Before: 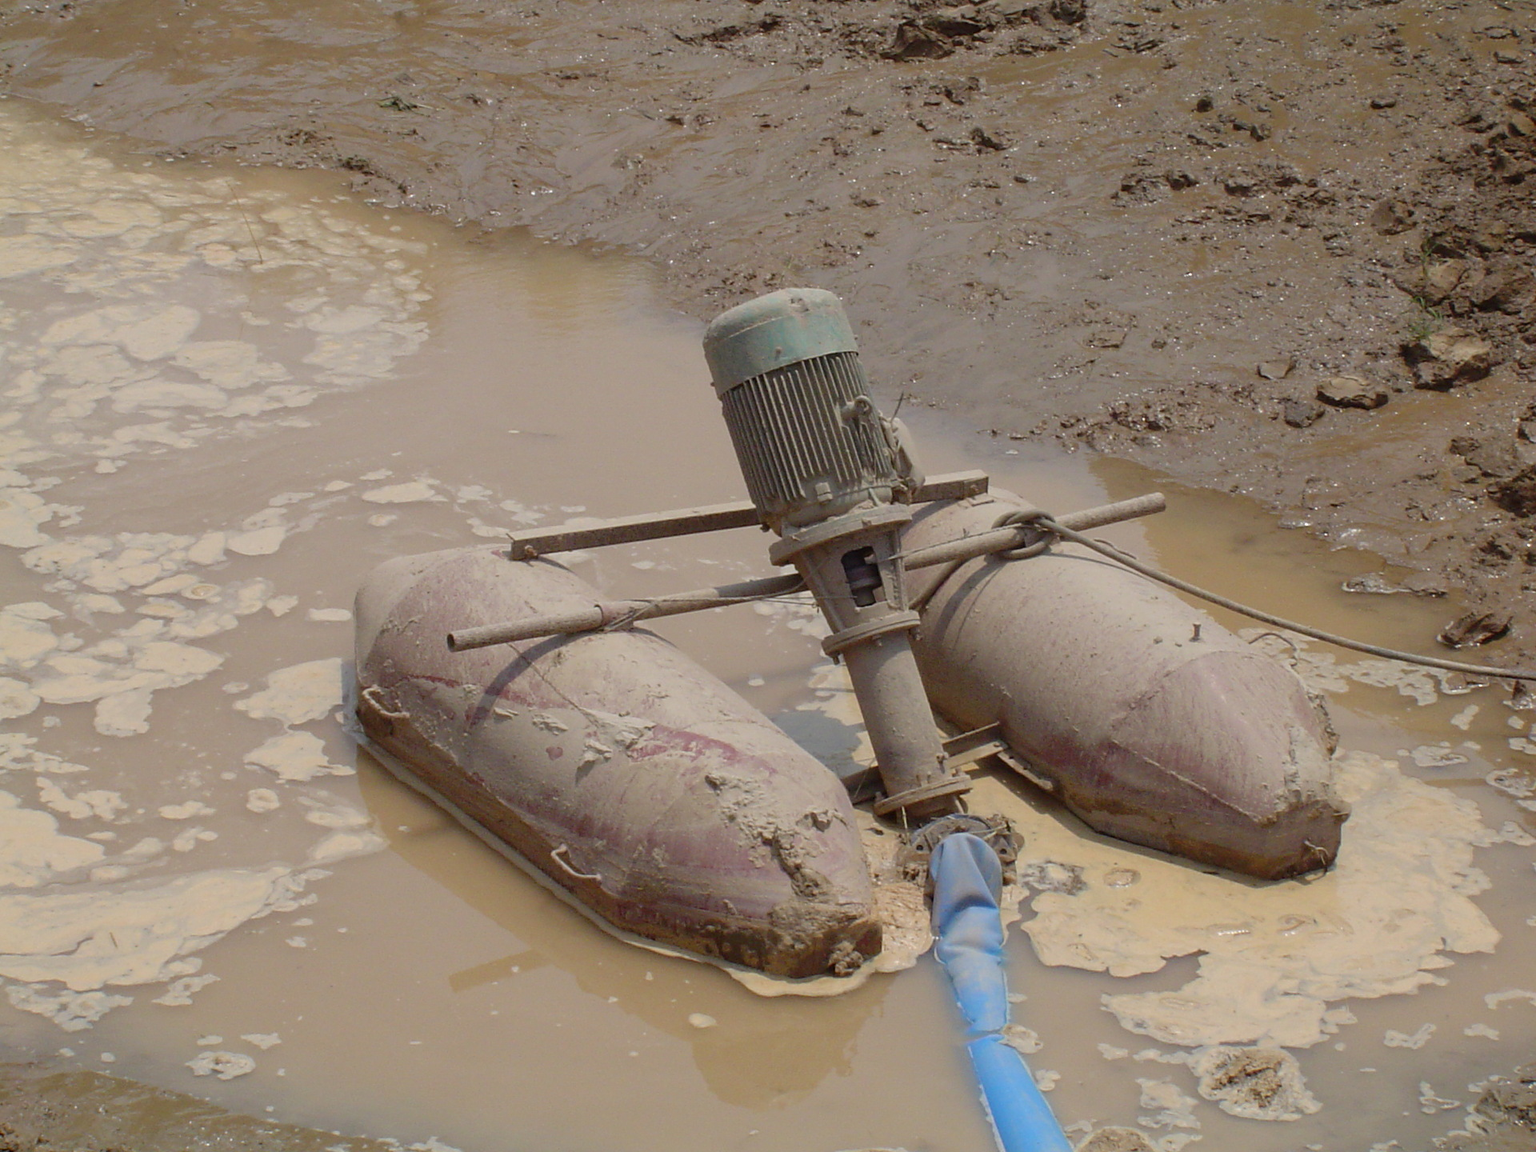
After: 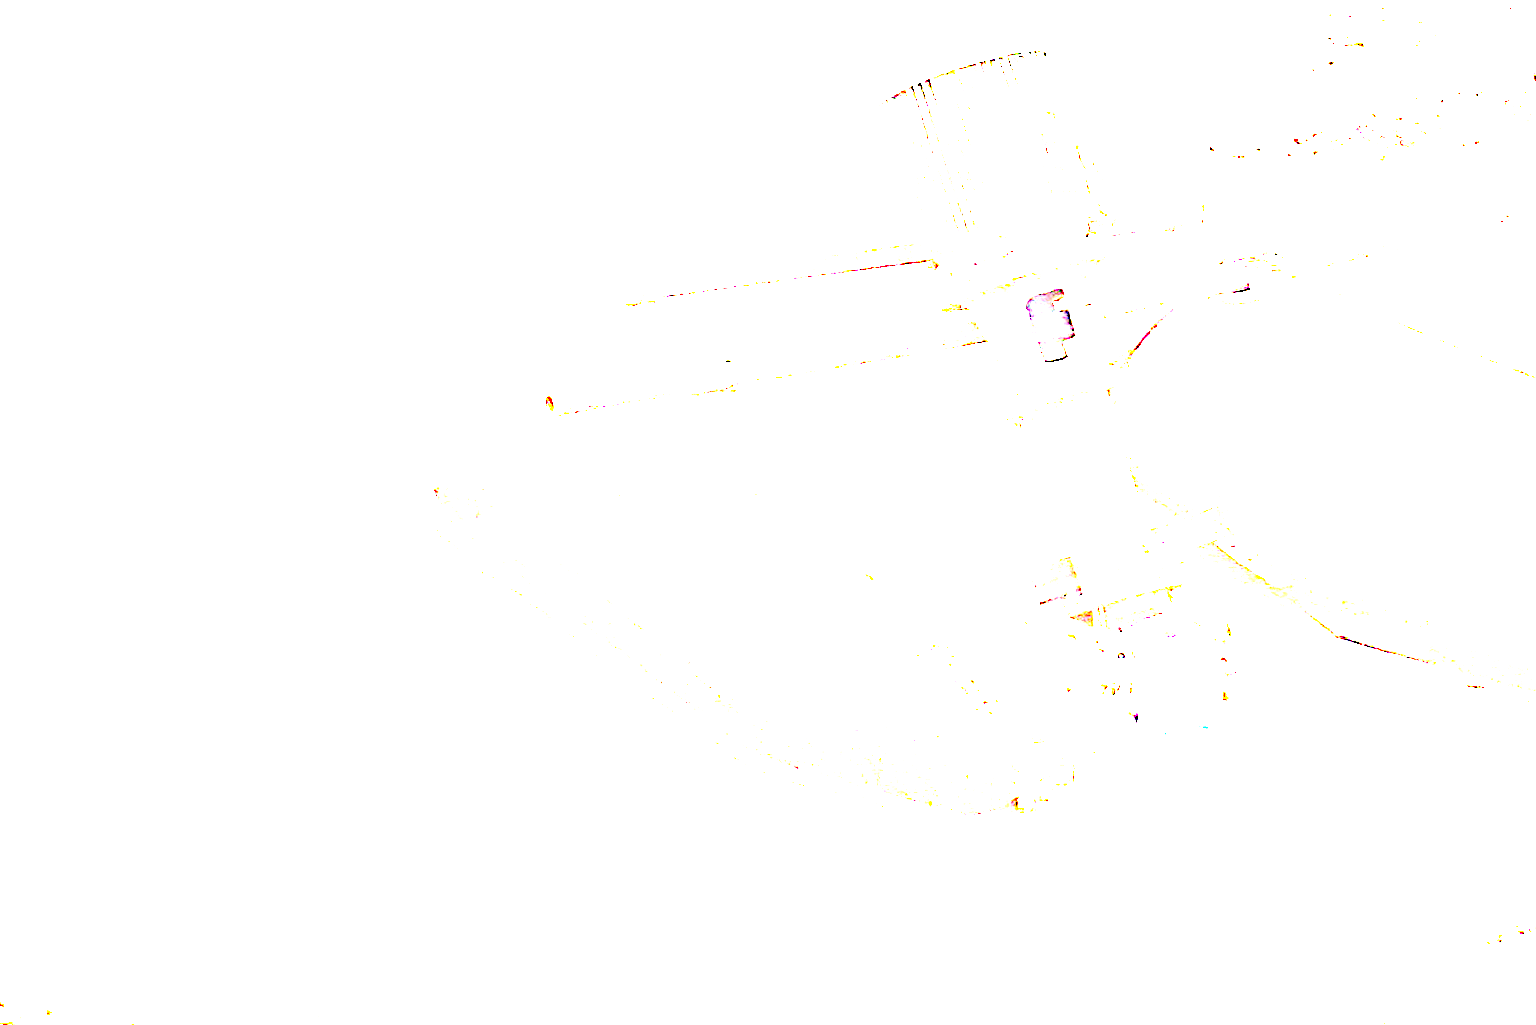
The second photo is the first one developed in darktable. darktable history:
crop: top 26.939%, right 17.959%
exposure: exposure 7.932 EV, compensate highlight preservation false
haze removal: adaptive false
